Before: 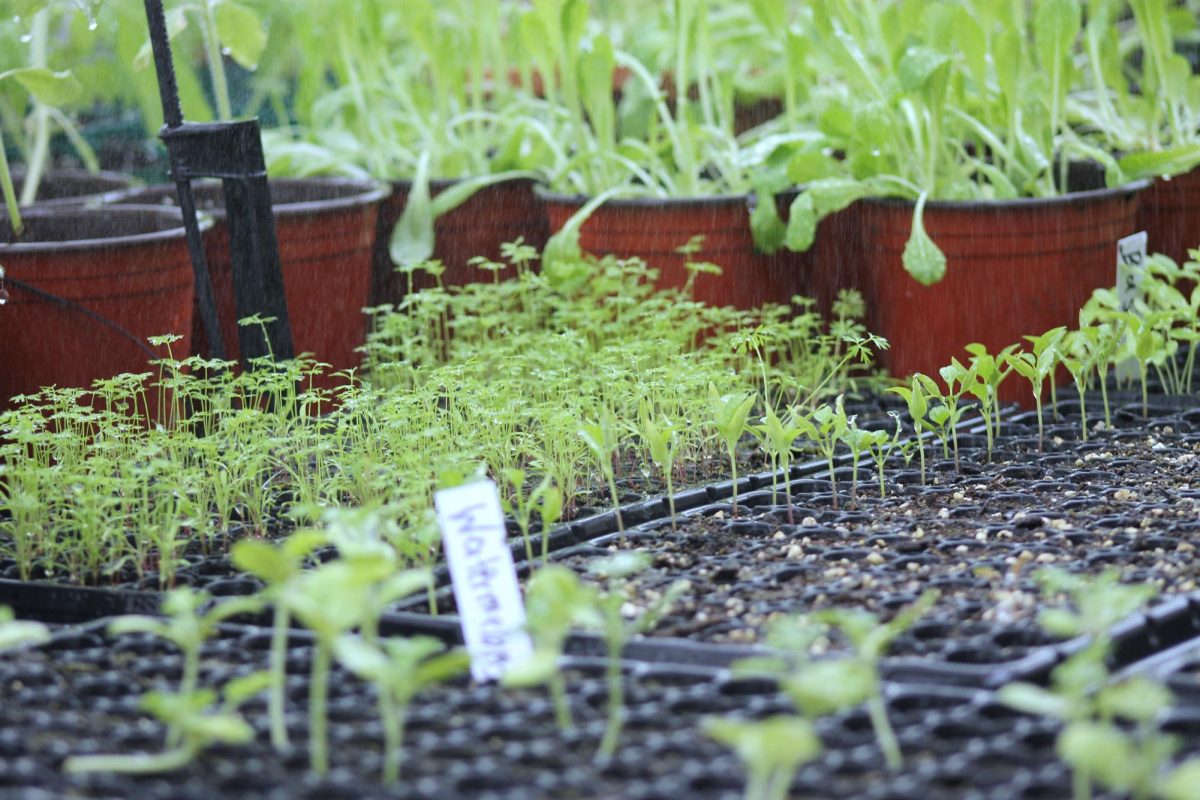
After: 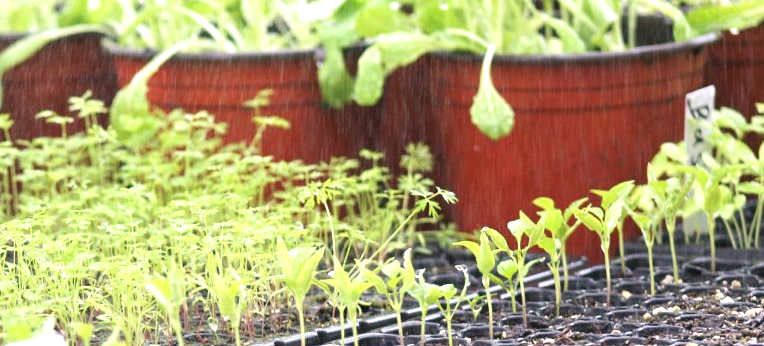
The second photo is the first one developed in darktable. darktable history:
crop: left 36.005%, top 18.293%, right 0.31%, bottom 38.444%
tone equalizer: on, module defaults
exposure: exposure 0.781 EV, compensate highlight preservation false
white balance: red 1.127, blue 0.943
